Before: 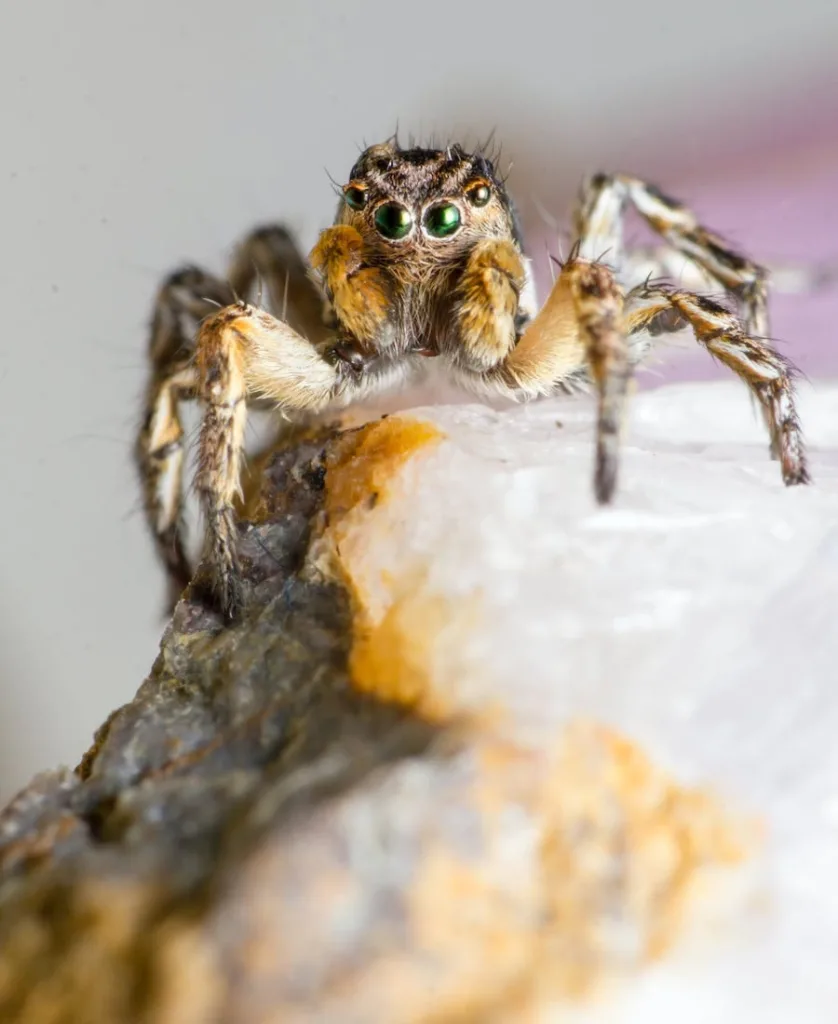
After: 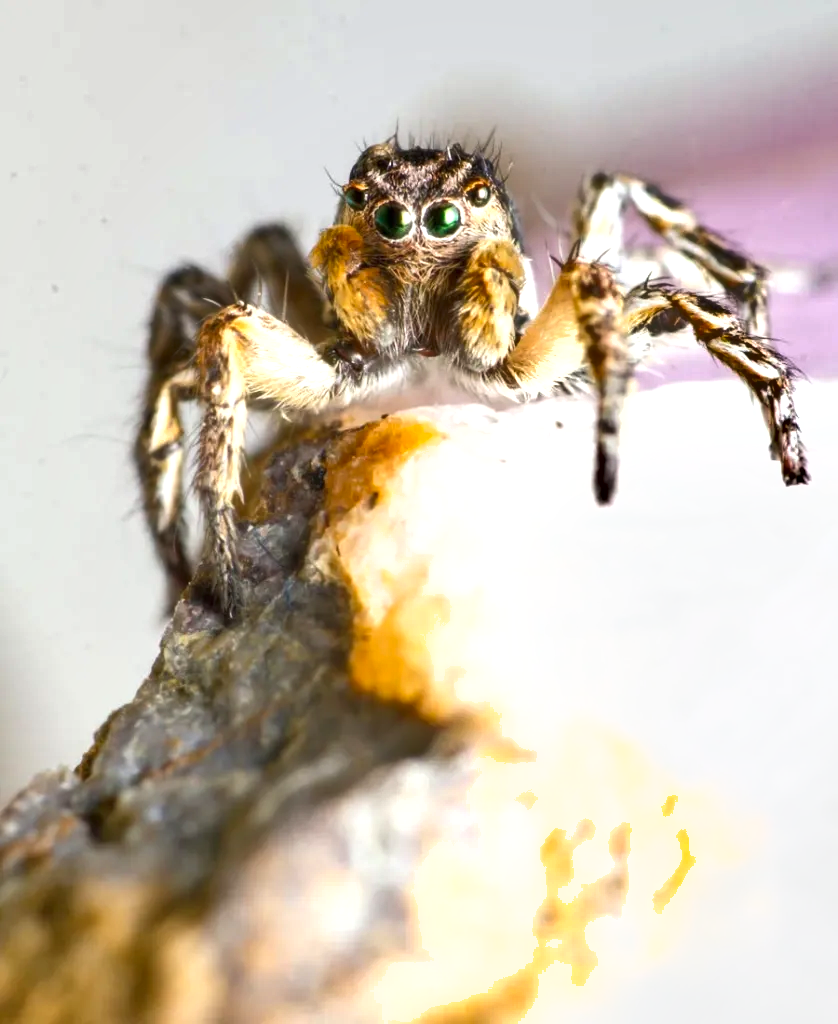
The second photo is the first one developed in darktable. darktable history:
shadows and highlights: soften with gaussian
exposure: black level correction 0, exposure 0.693 EV, compensate highlight preservation false
